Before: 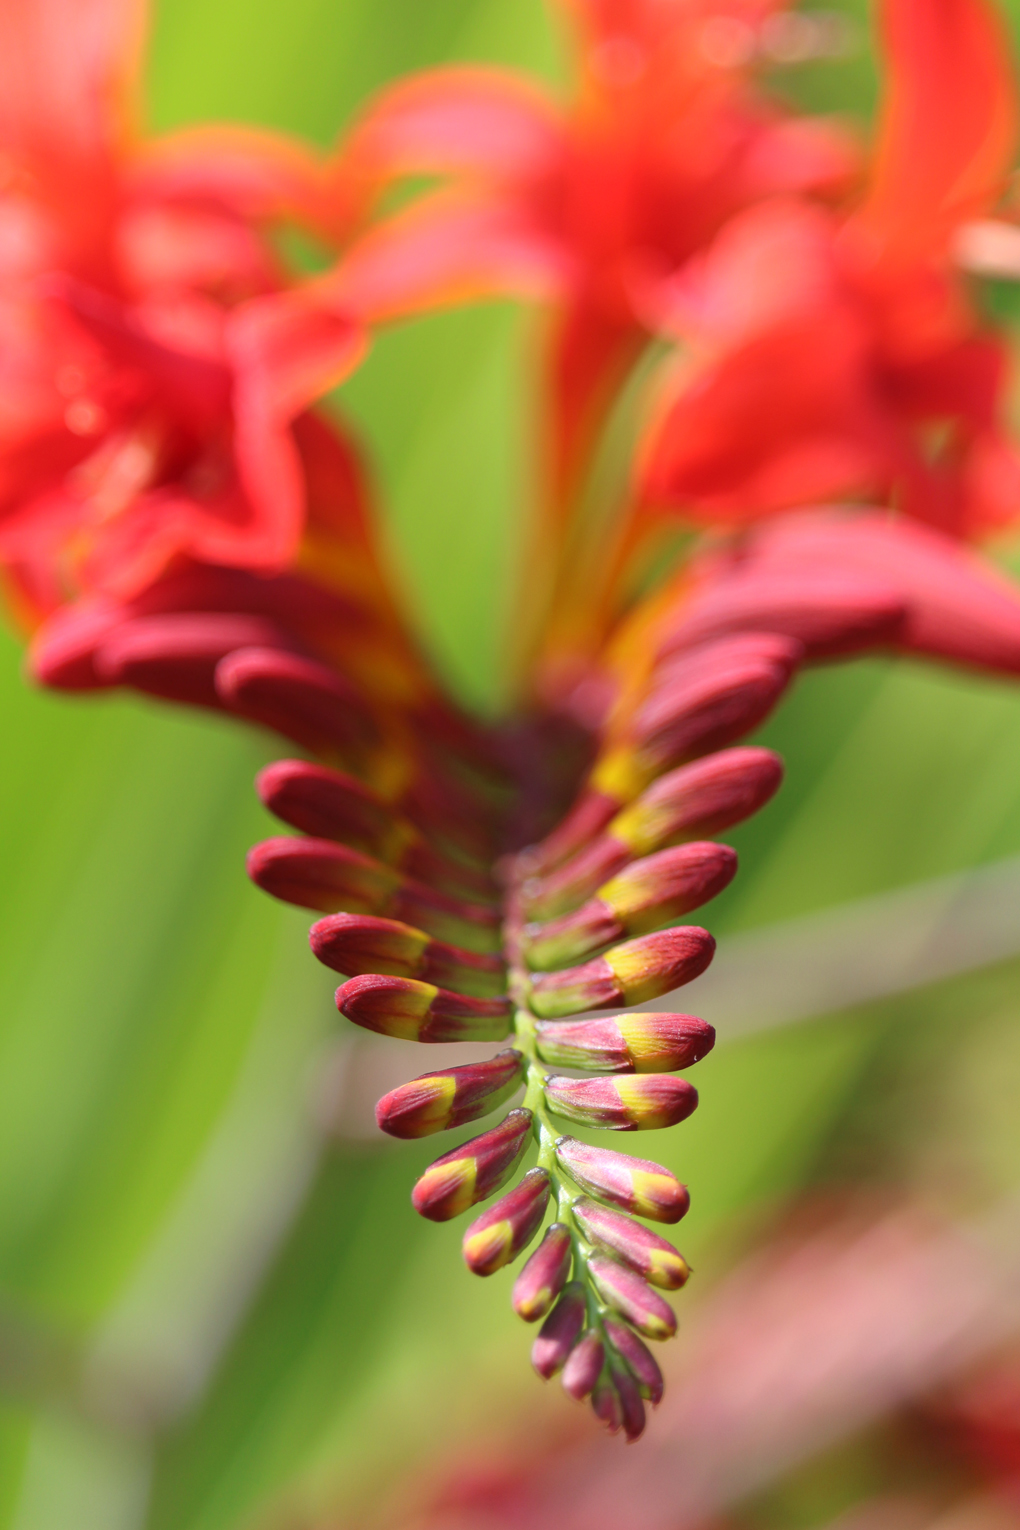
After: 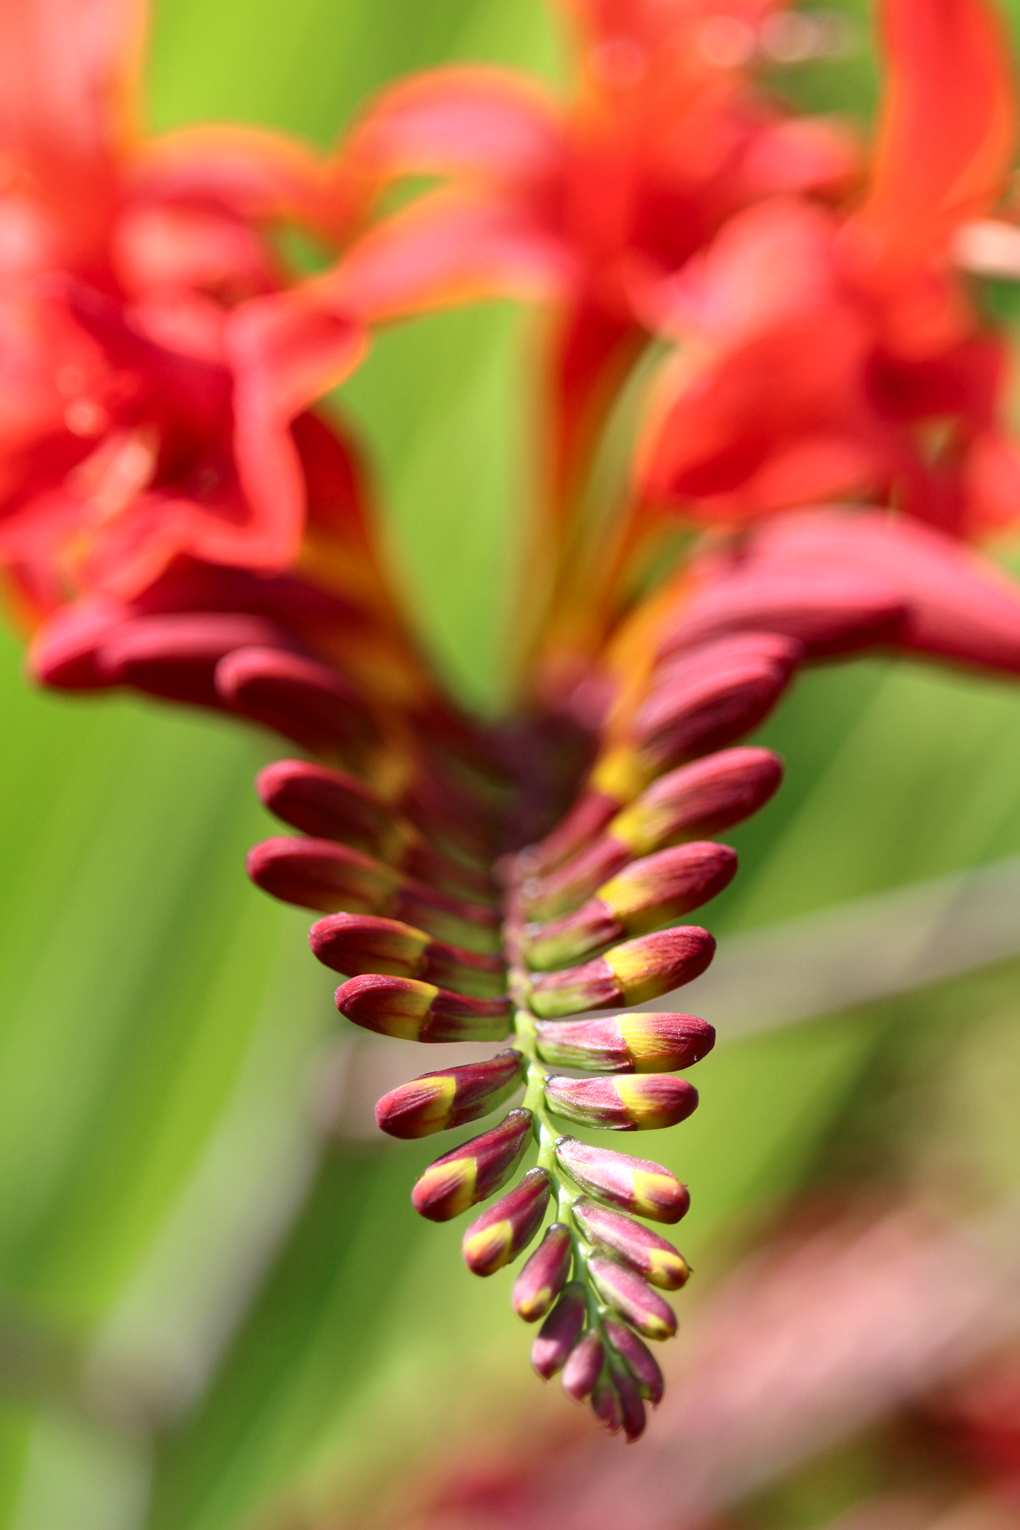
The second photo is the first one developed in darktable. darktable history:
local contrast: mode bilateral grid, contrast 20, coarseness 51, detail 161%, midtone range 0.2
